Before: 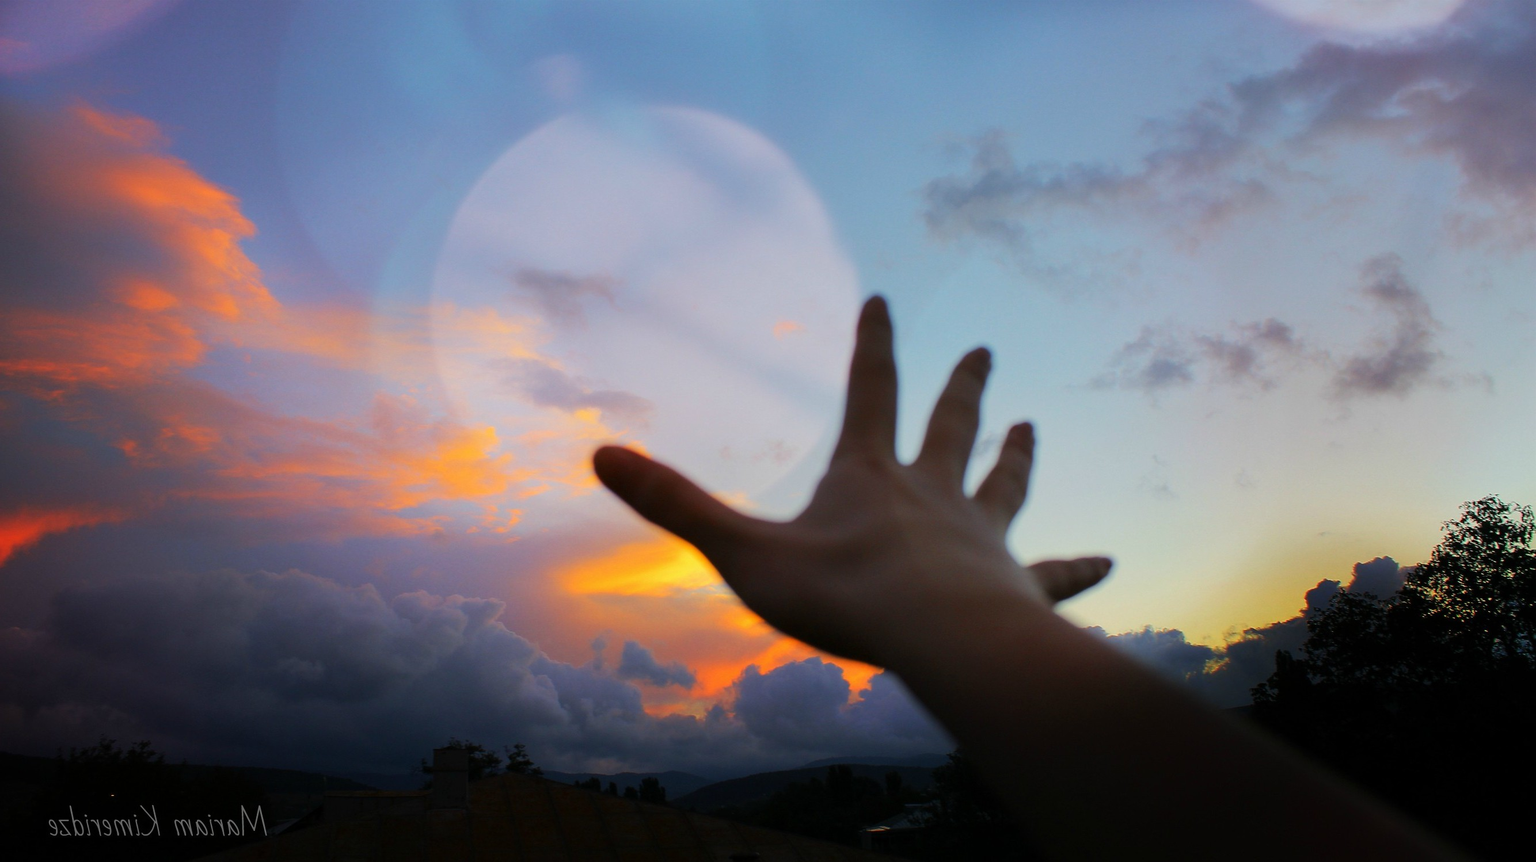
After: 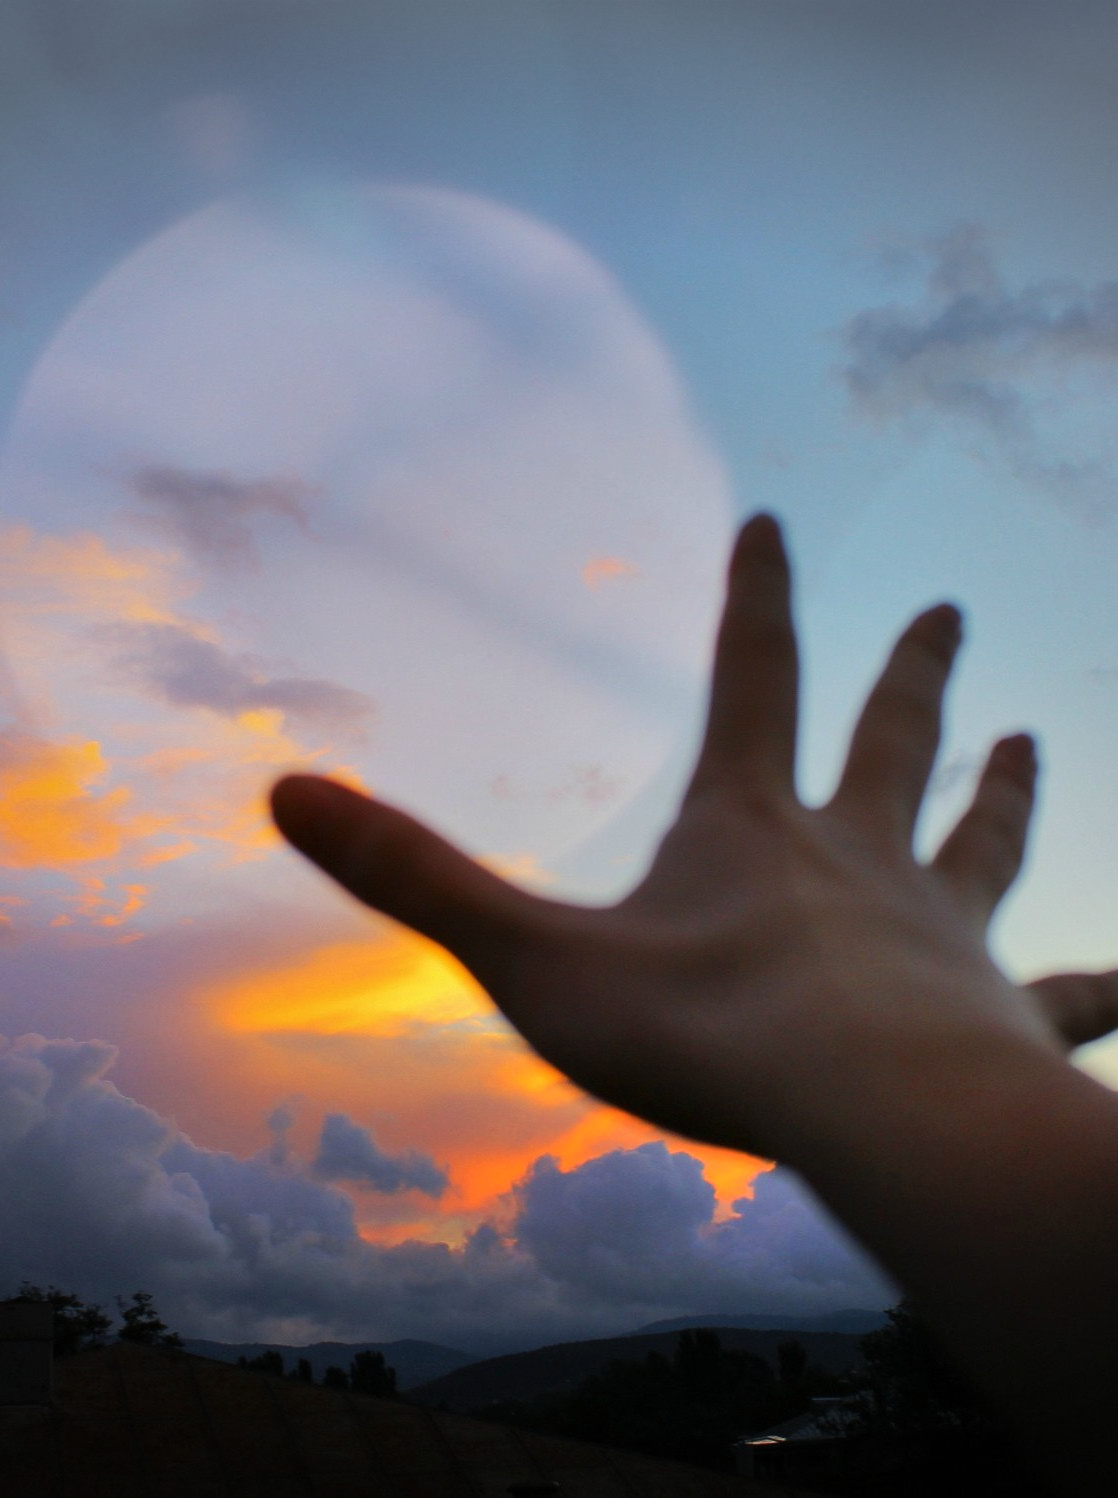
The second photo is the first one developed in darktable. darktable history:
crop: left 28.502%, right 29.575%
shadows and highlights: low approximation 0.01, soften with gaussian
vignetting: fall-off start 99.35%, width/height ratio 1.322, unbound false
